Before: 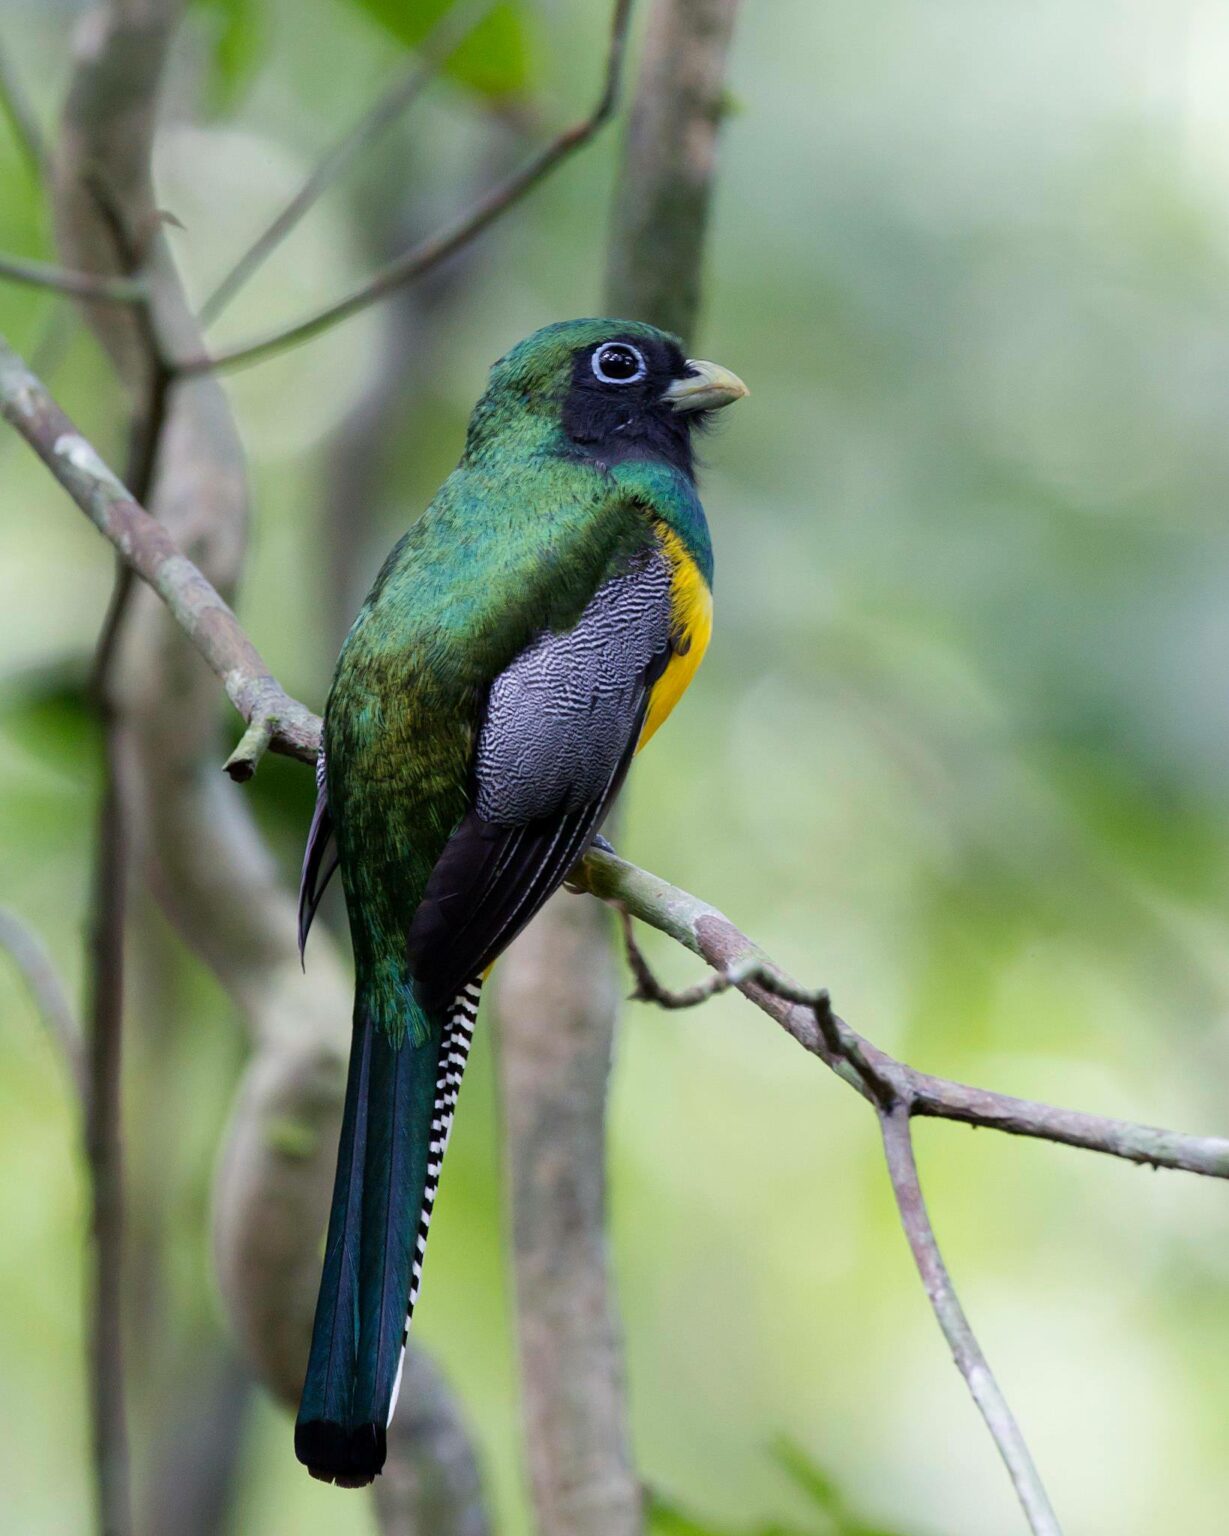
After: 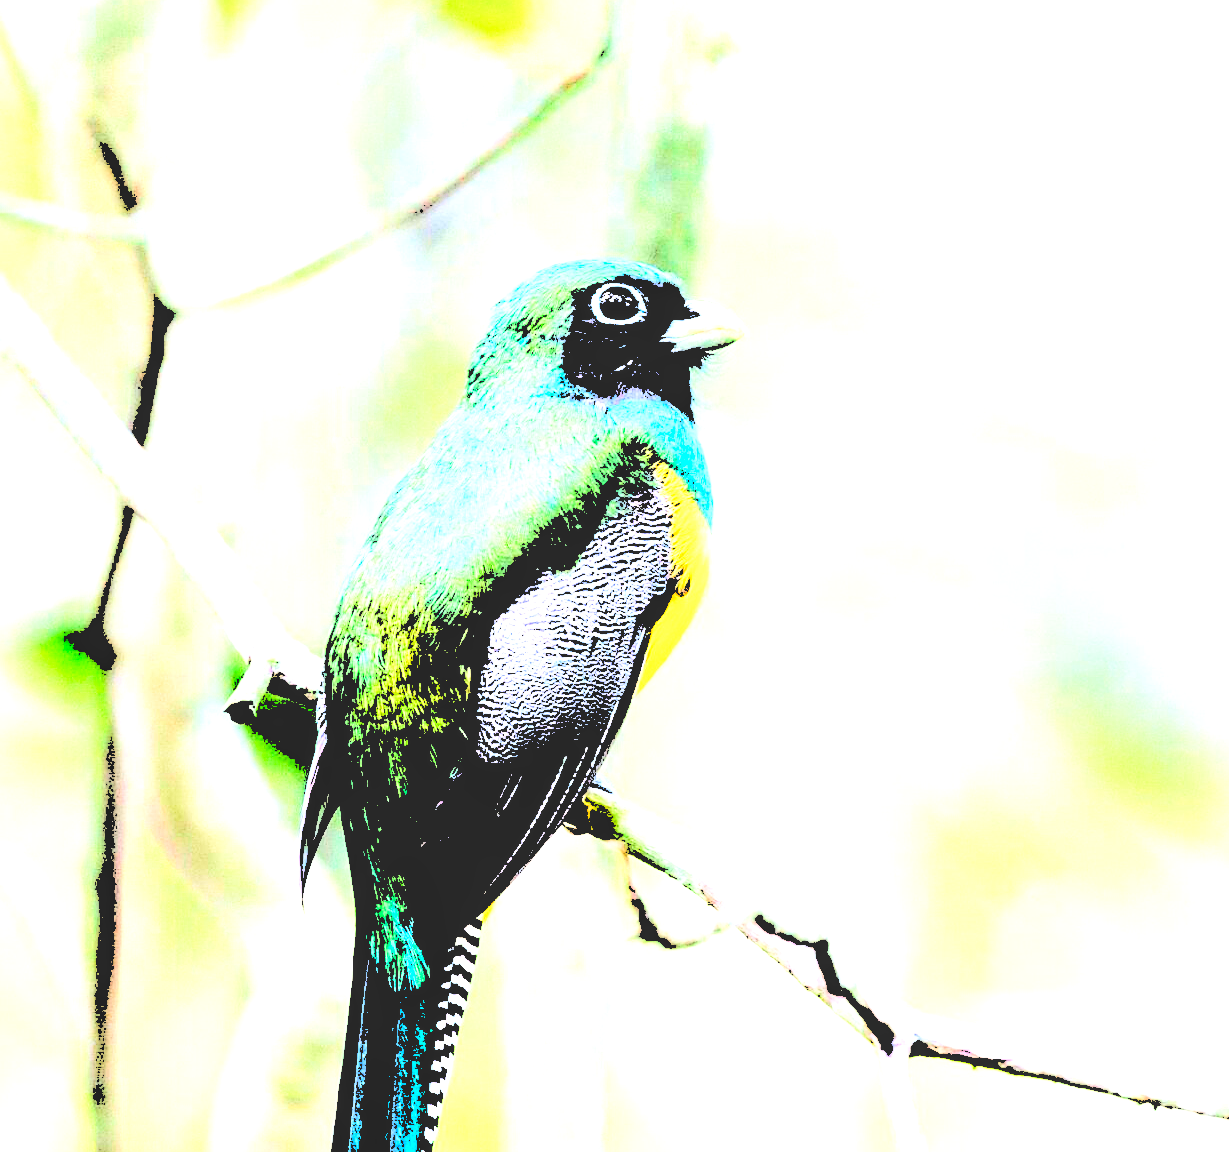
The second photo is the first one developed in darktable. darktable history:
base curve: curves: ch0 [(0, 0) (0, 0.001) (0.001, 0.001) (0.004, 0.002) (0.007, 0.004) (0.015, 0.013) (0.033, 0.045) (0.052, 0.096) (0.075, 0.17) (0.099, 0.241) (0.163, 0.42) (0.219, 0.55) (0.259, 0.616) (0.327, 0.722) (0.365, 0.765) (0.522, 0.873) (0.547, 0.881) (0.689, 0.919) (0.826, 0.952) (1, 1)], preserve colors none
crop: top 3.857%, bottom 21.132%
sharpen: amount 0.2
contrast brightness saturation: contrast 0.06, brightness -0.01, saturation -0.23
local contrast: detail 110%
levels: levels [0.246, 0.246, 0.506]
